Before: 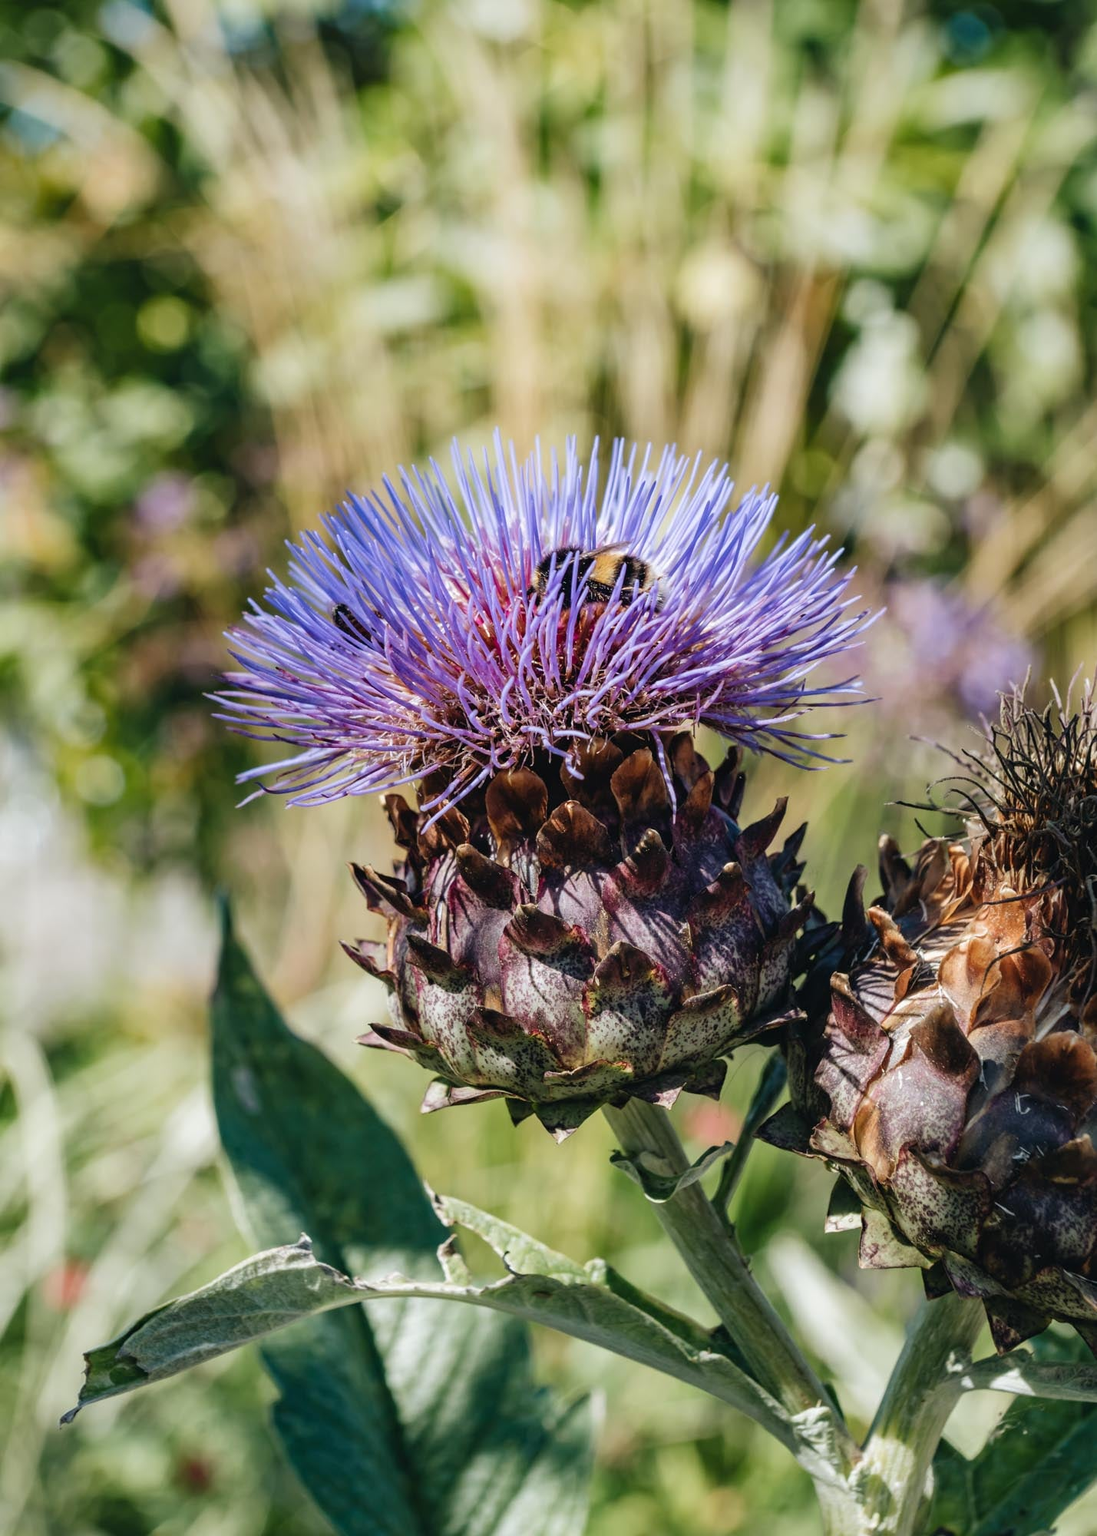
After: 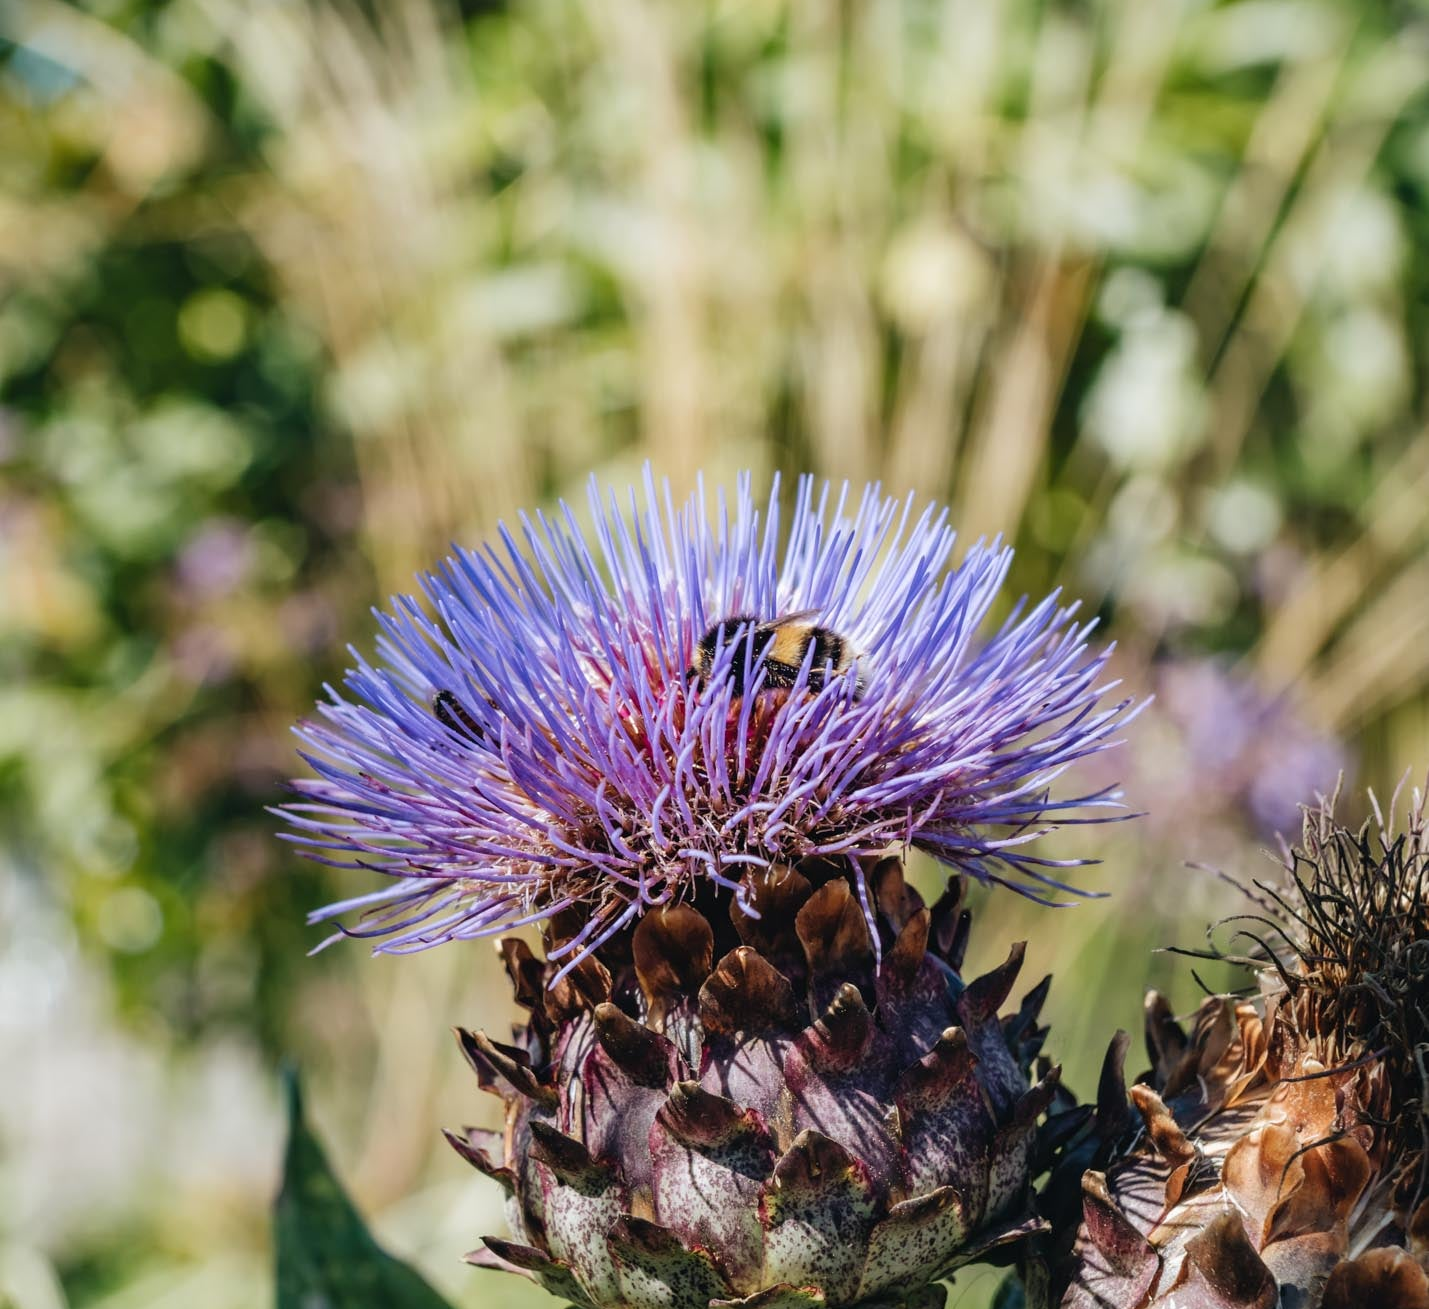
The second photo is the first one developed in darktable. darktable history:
crop and rotate: top 4.847%, bottom 29.689%
